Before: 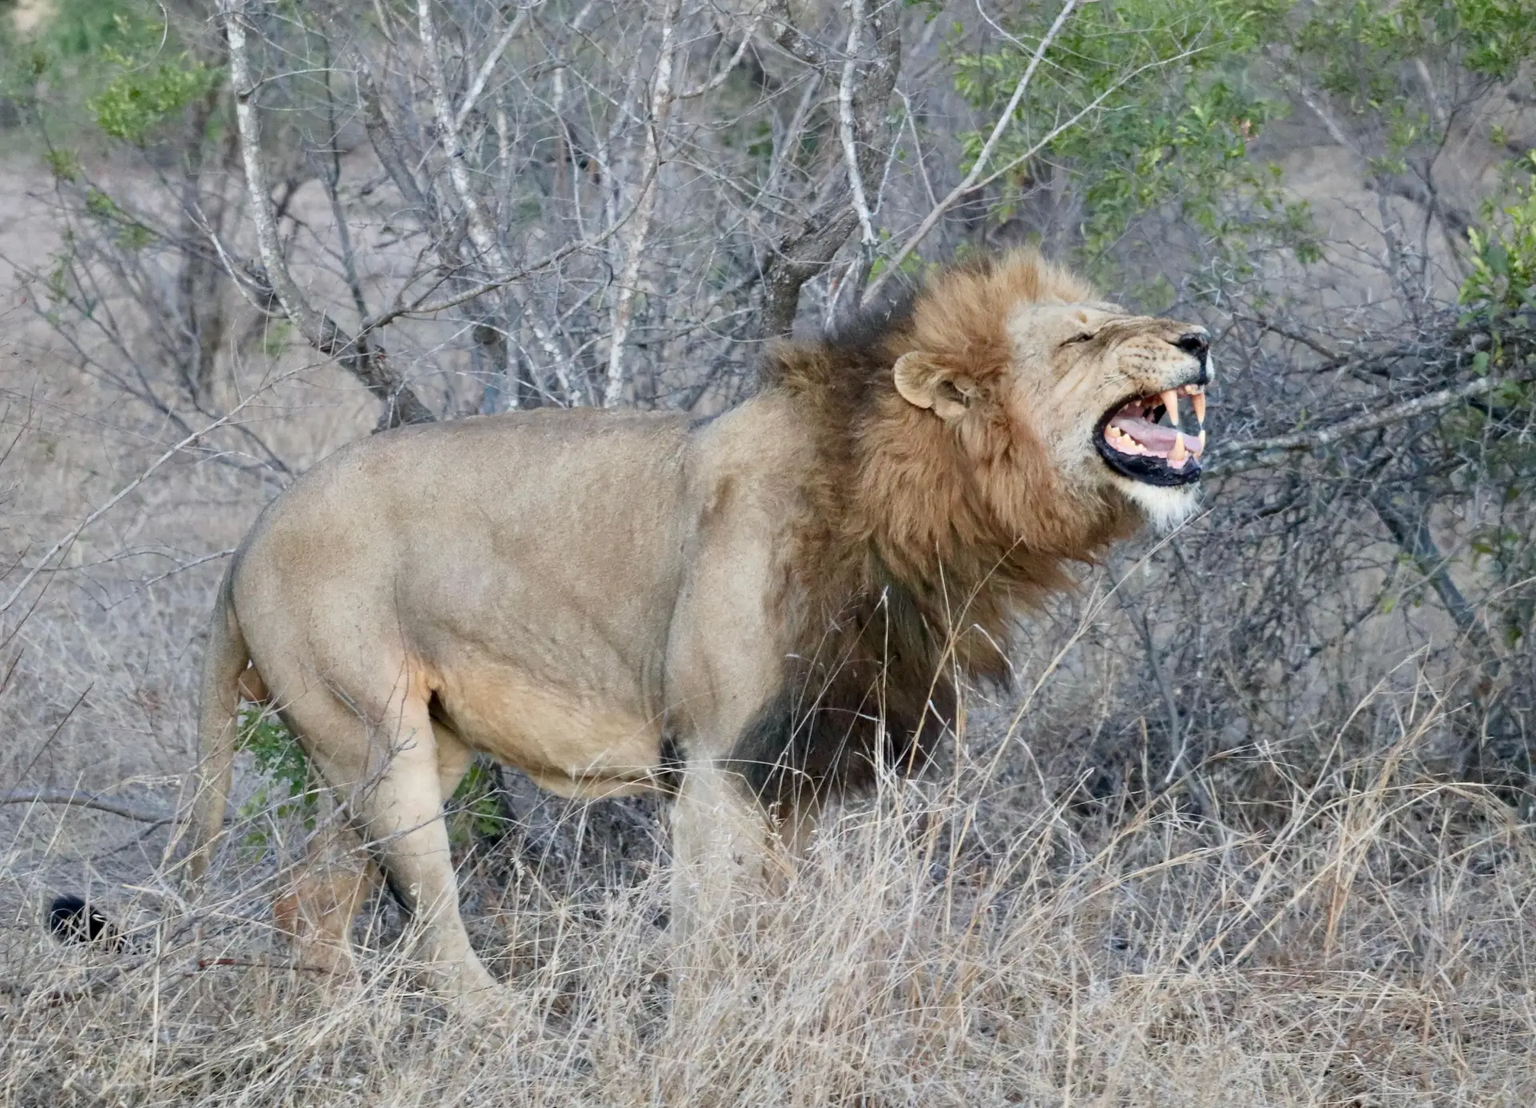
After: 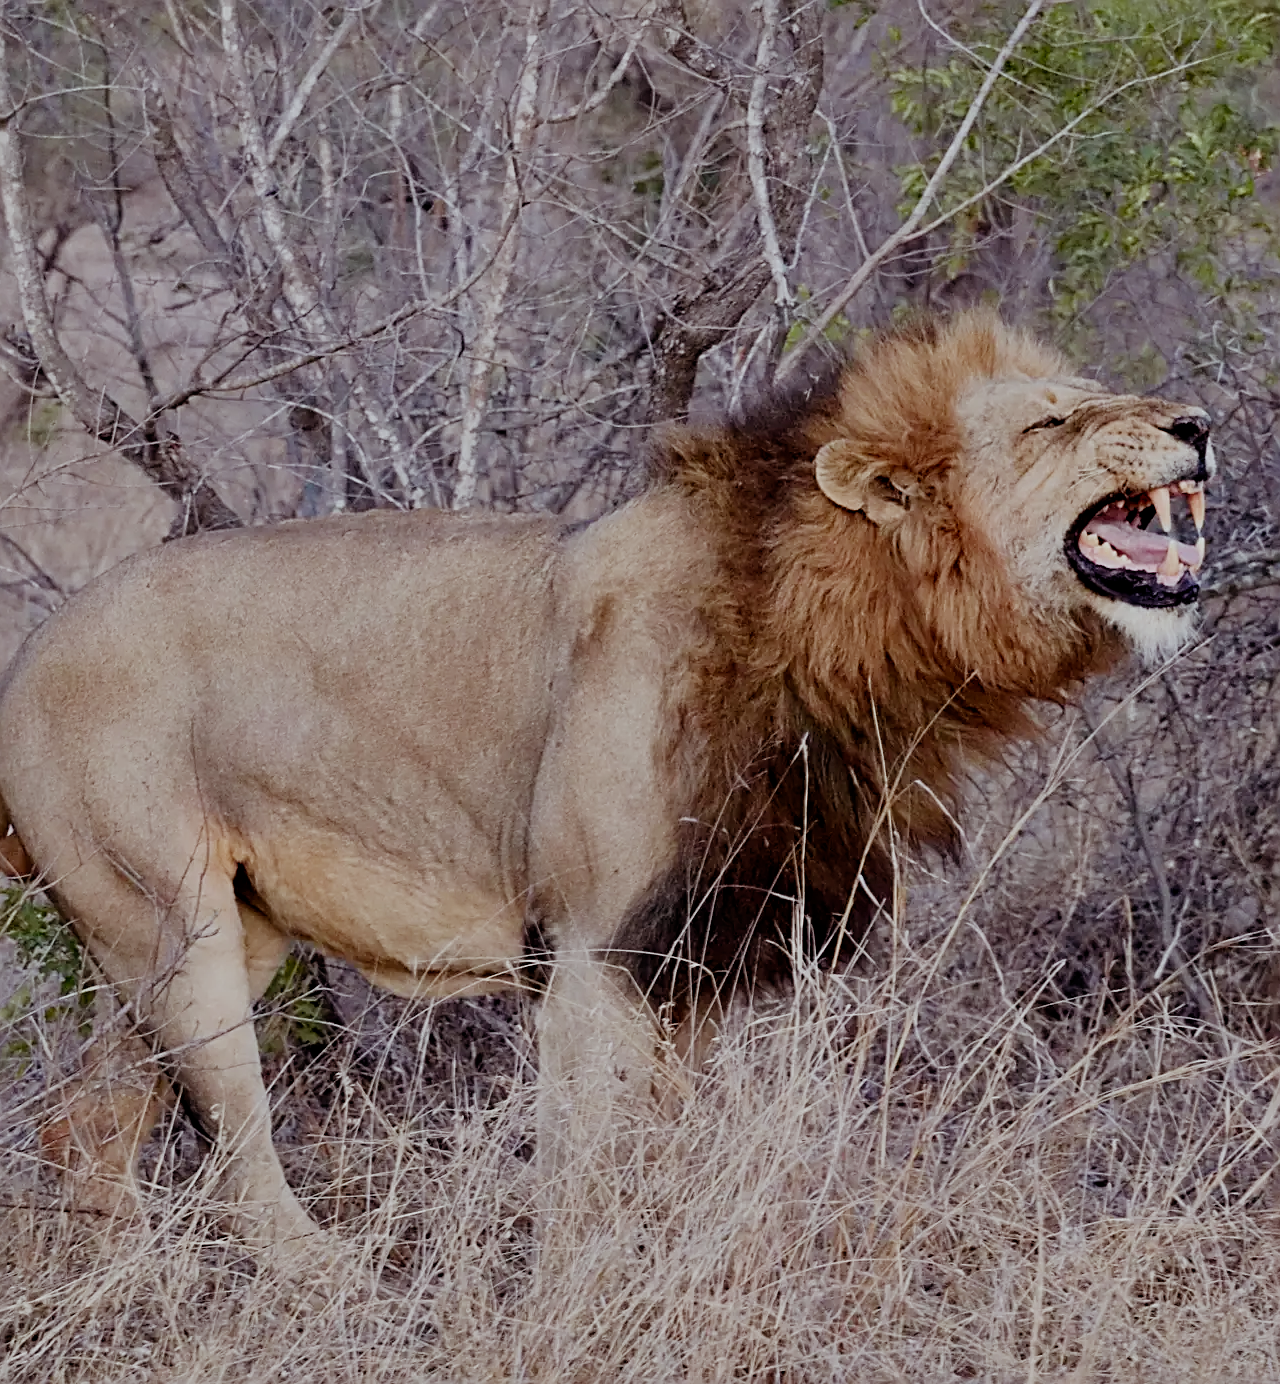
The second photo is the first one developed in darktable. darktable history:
rgb levels: mode RGB, independent channels, levels [[0, 0.474, 1], [0, 0.5, 1], [0, 0.5, 1]]
crop and rotate: left 15.754%, right 17.579%
filmic rgb: middle gray luminance 29%, black relative exposure -10.3 EV, white relative exposure 5.5 EV, threshold 6 EV, target black luminance 0%, hardness 3.95, latitude 2.04%, contrast 1.132, highlights saturation mix 5%, shadows ↔ highlights balance 15.11%, add noise in highlights 0, preserve chrominance no, color science v3 (2019), use custom middle-gray values true, iterations of high-quality reconstruction 0, contrast in highlights soft, enable highlight reconstruction true
sharpen: radius 2.584, amount 0.688
